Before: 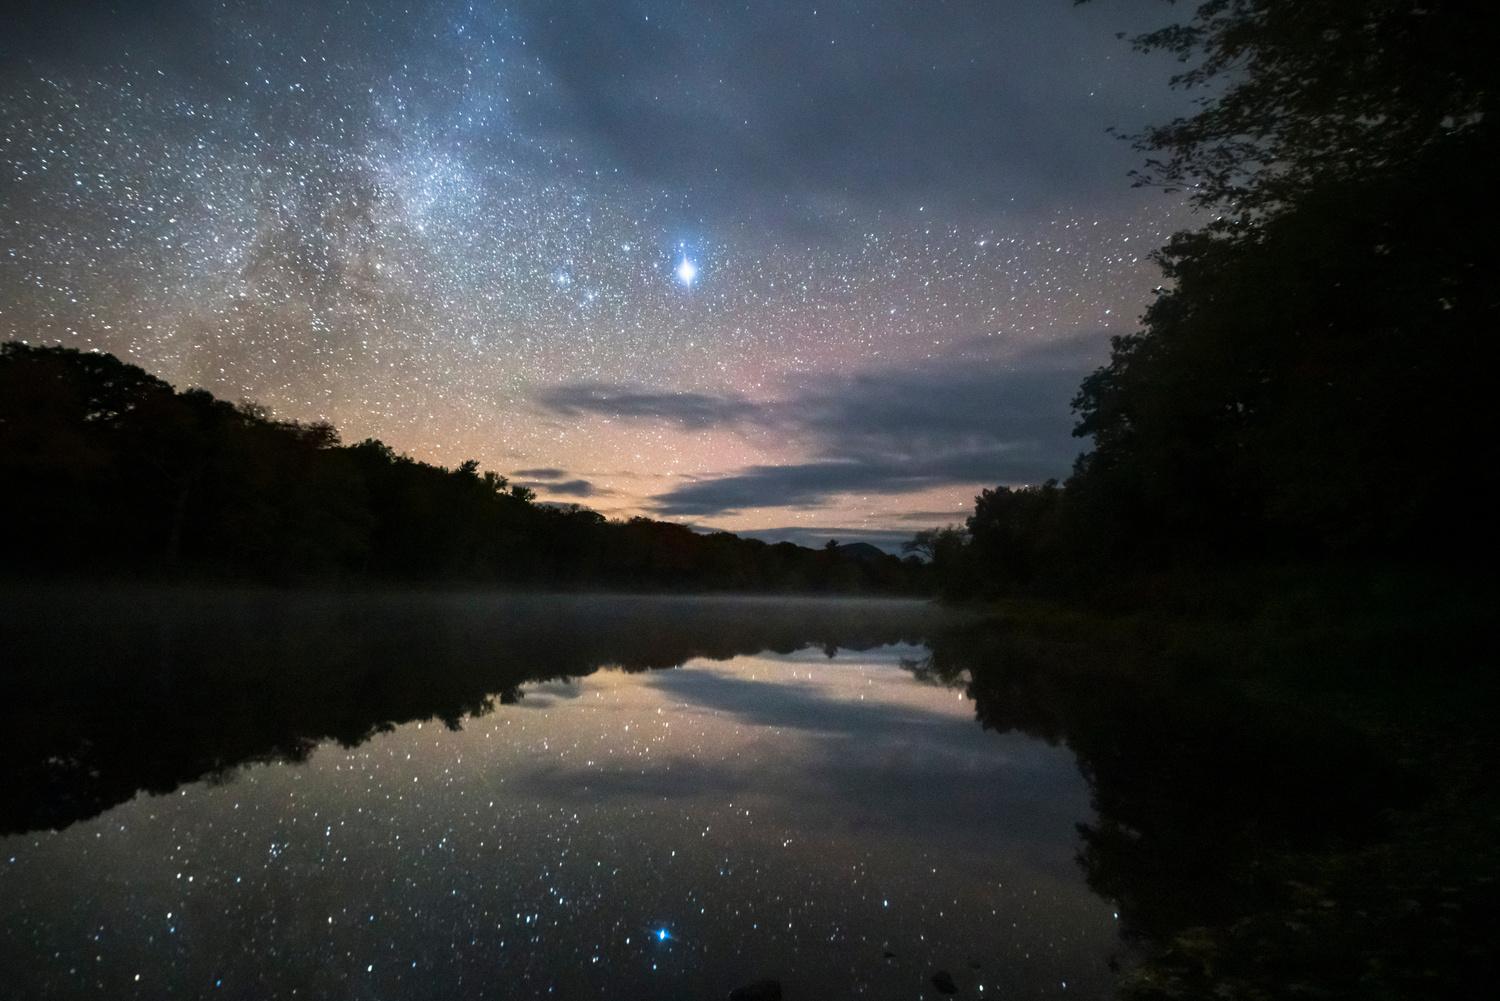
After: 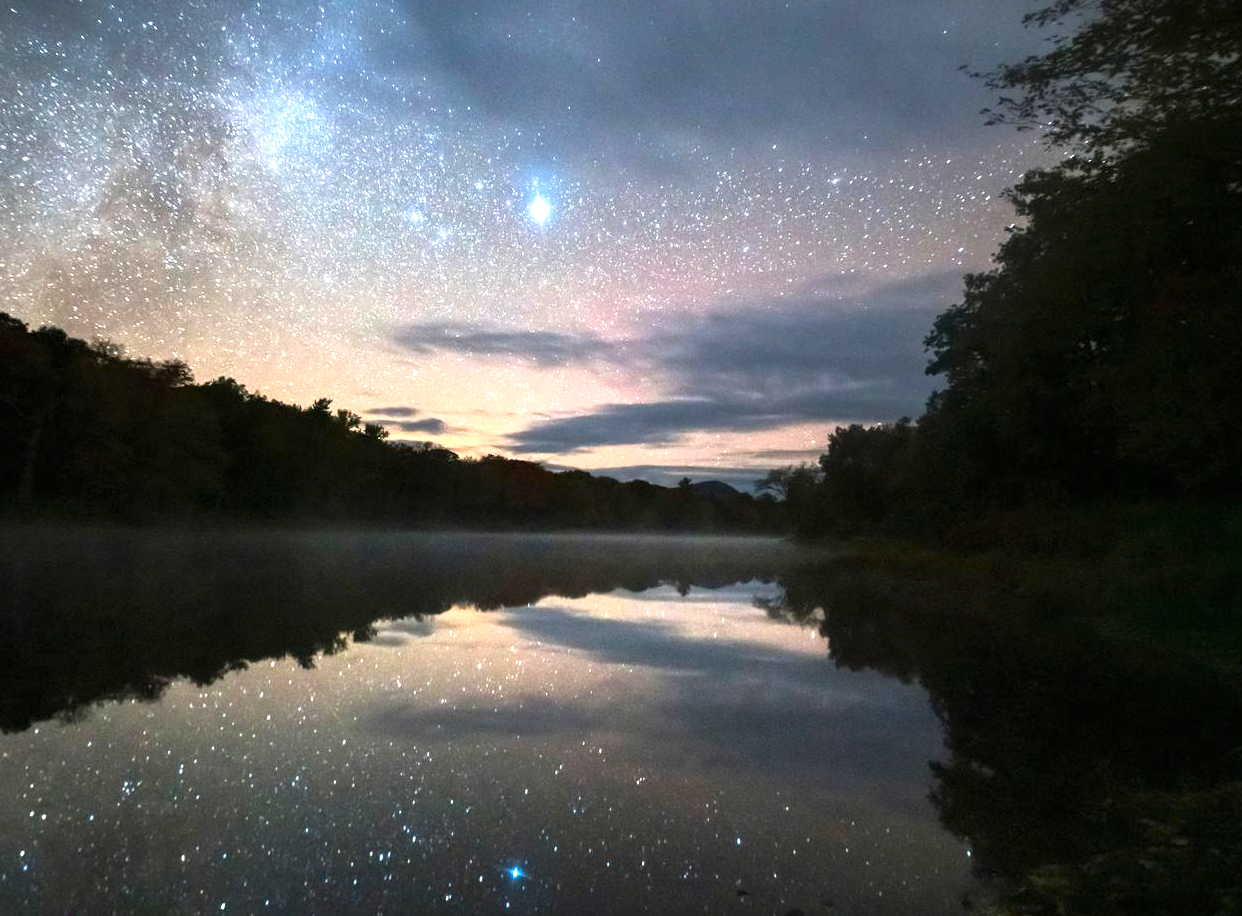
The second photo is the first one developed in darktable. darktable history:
shadows and highlights: shadows 0, highlights 40
crop: left 9.807%, top 6.259%, right 7.334%, bottom 2.177%
exposure: black level correction 0, exposure 0.953 EV, compensate exposure bias true, compensate highlight preservation false
